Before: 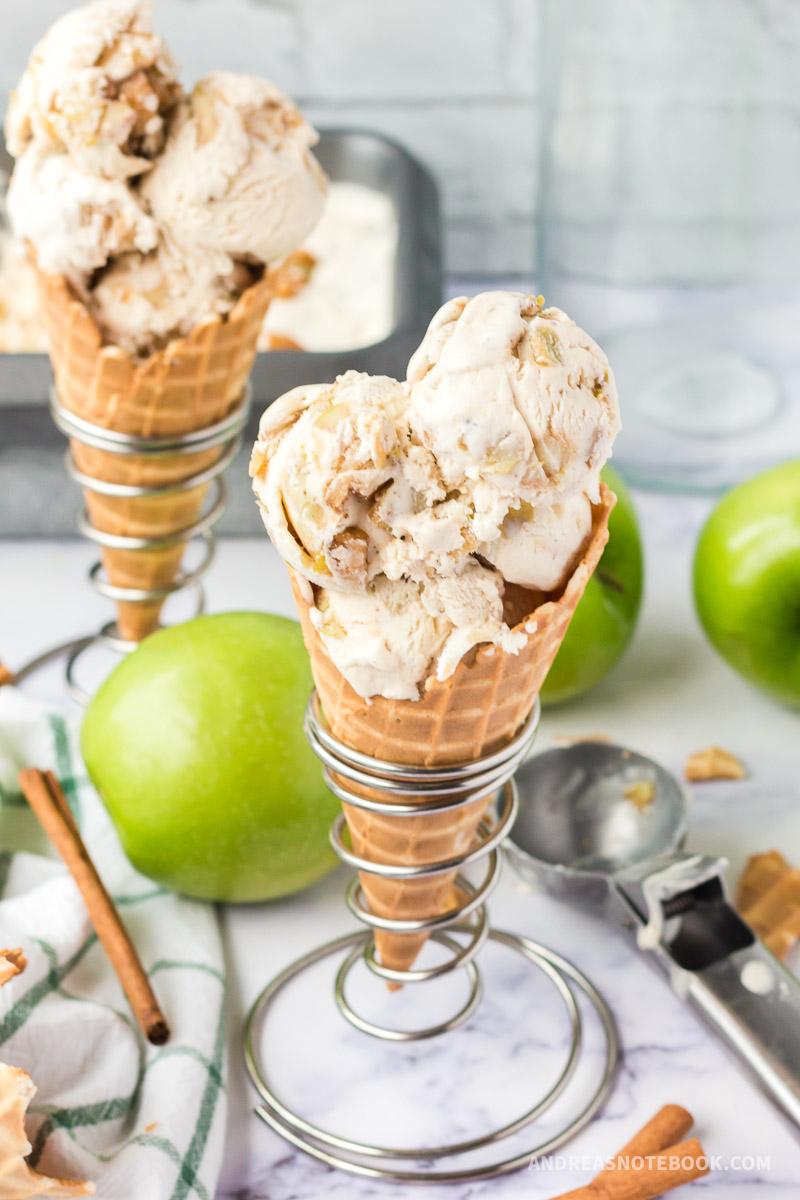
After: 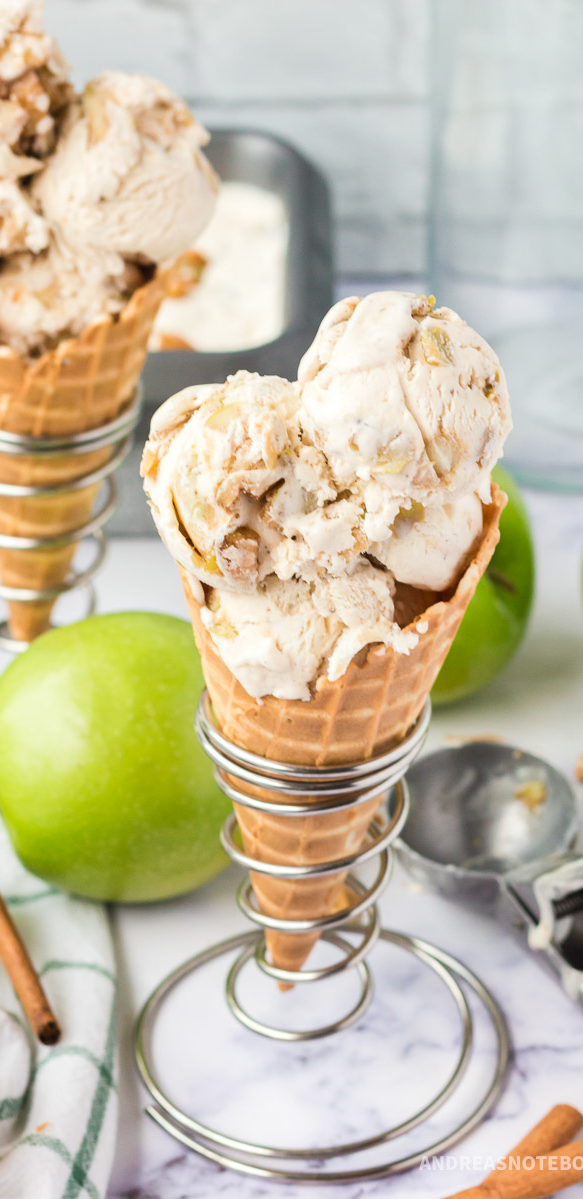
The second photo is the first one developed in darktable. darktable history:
crop: left 13.687%, right 13.342%
